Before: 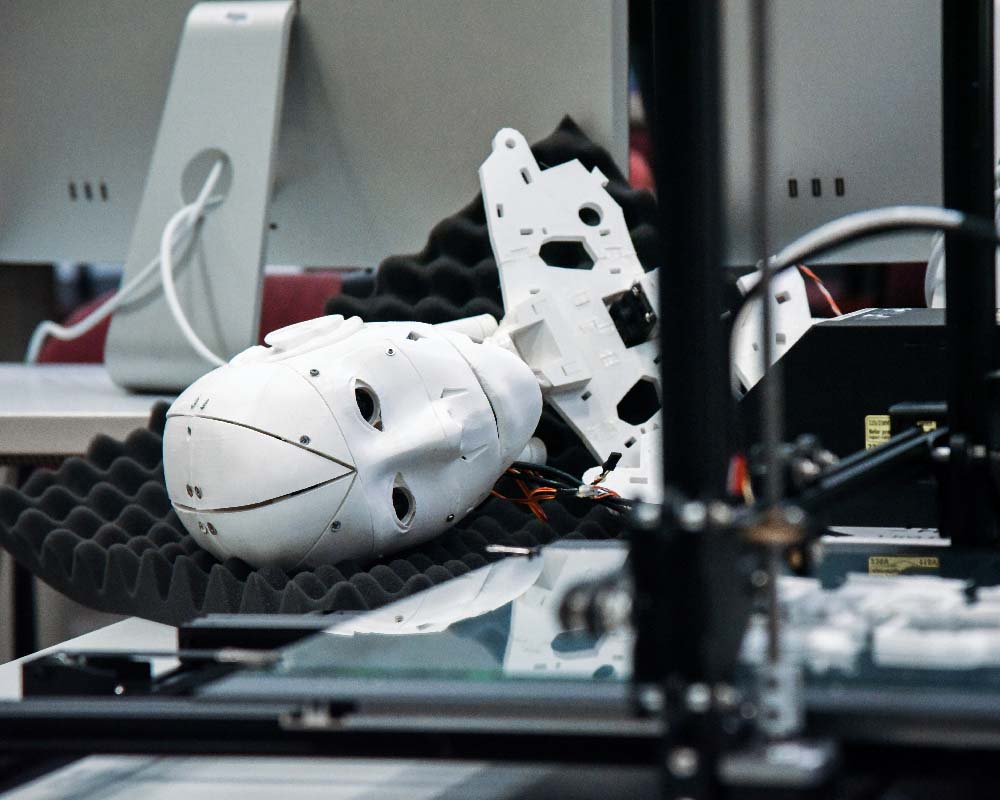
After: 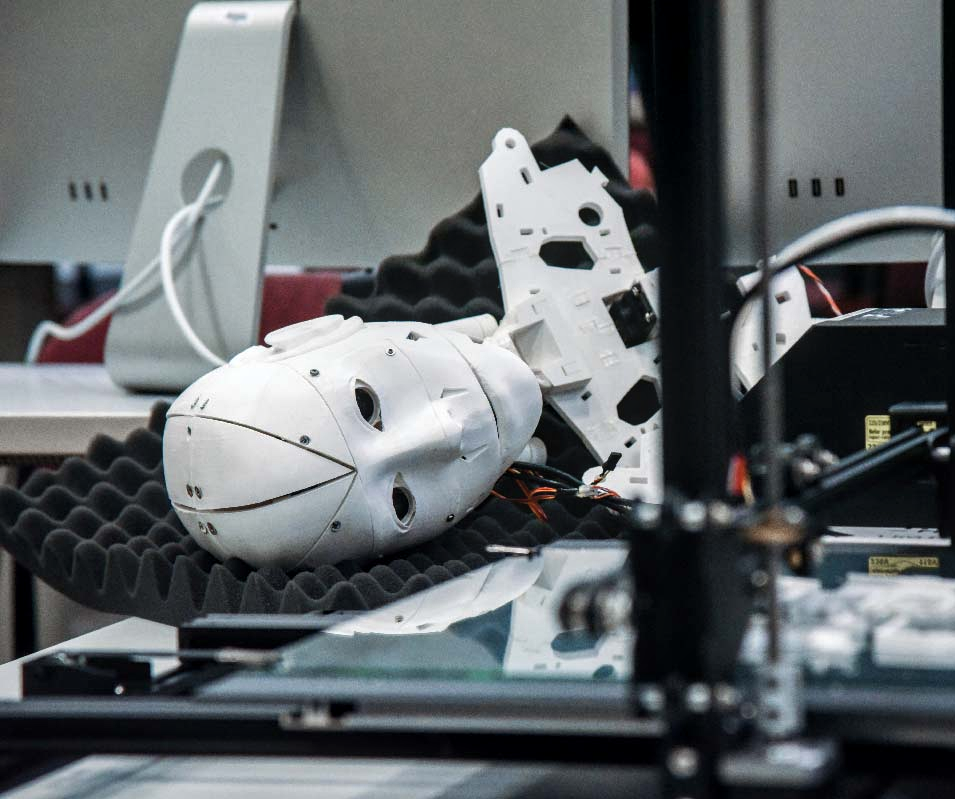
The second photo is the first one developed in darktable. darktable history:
crop: right 4.434%, bottom 0.04%
local contrast: on, module defaults
